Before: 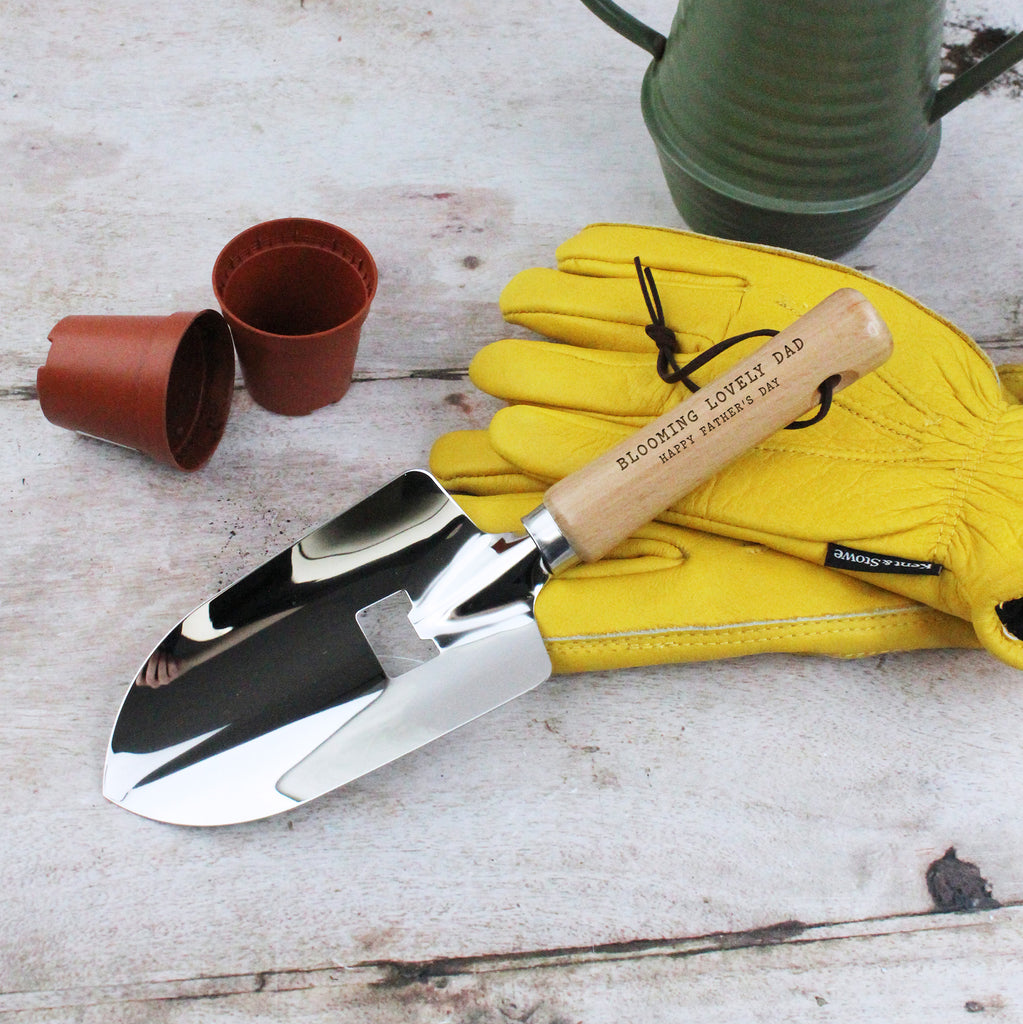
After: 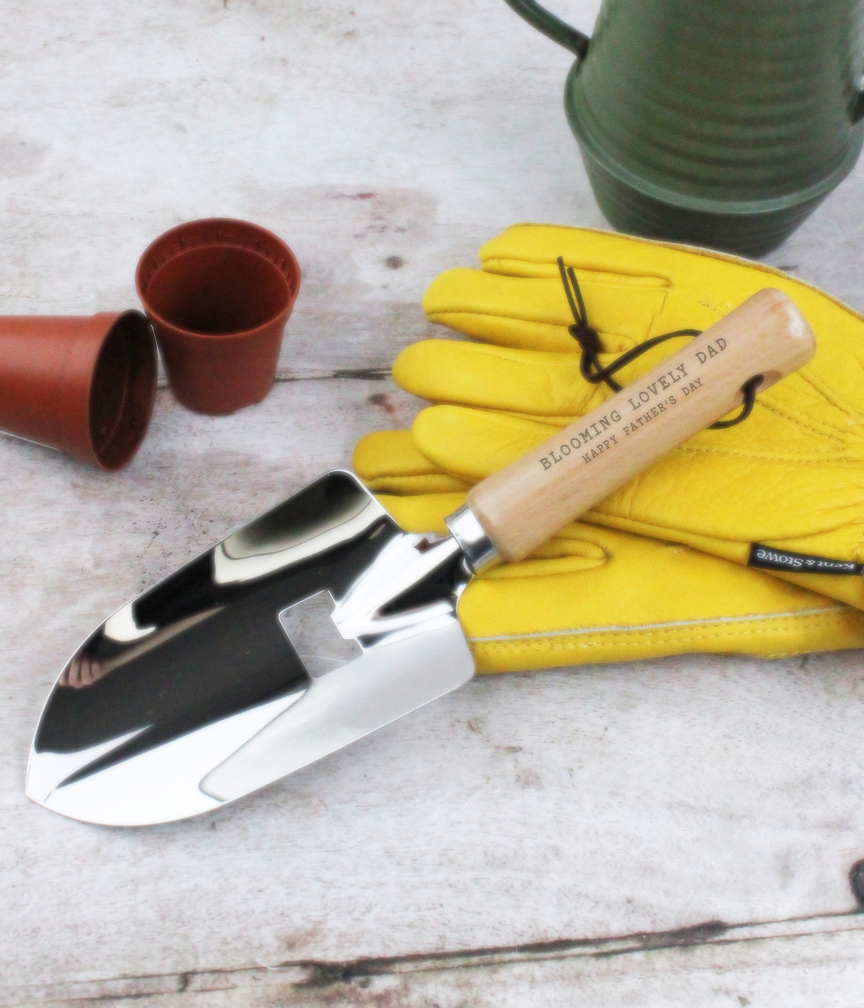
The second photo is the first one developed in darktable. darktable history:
soften: size 8.67%, mix 49%
crop: left 7.598%, right 7.873%
